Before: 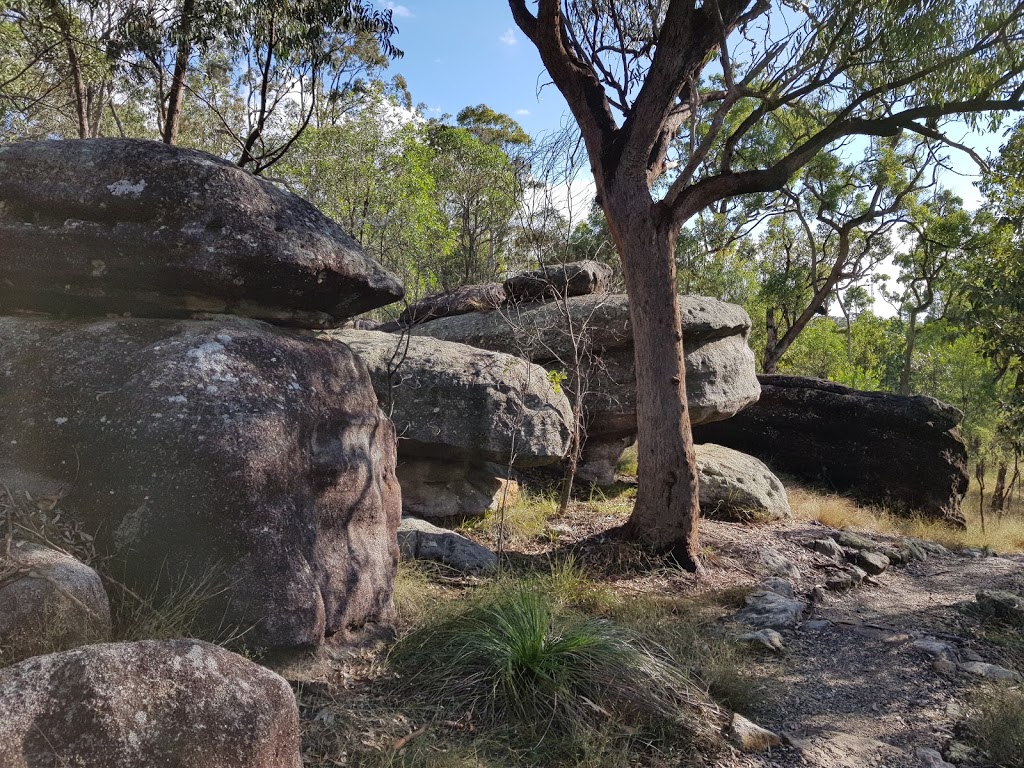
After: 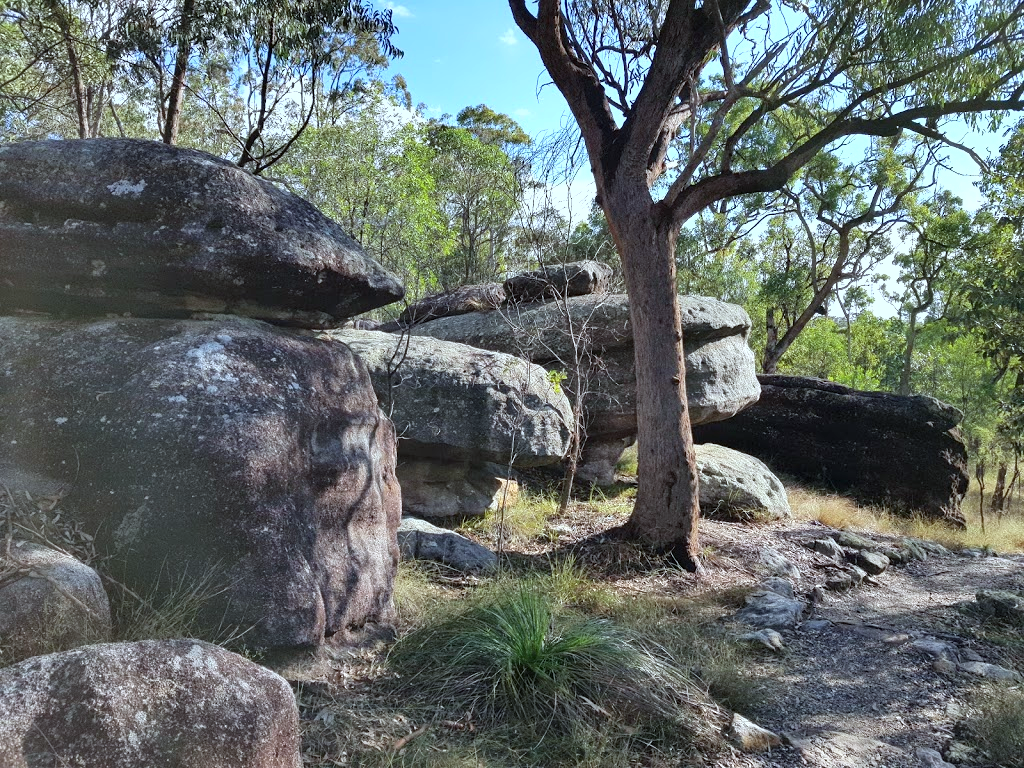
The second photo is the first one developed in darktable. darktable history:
color calibration: gray › normalize channels true, illuminant Planckian (black body), x 0.368, y 0.36, temperature 4277.14 K, gamut compression 0.027
shadows and highlights: radius 124.93, shadows 30.39, highlights -31.24, low approximation 0.01, soften with gaussian
exposure: black level correction 0.001, exposure 0.499 EV, compensate highlight preservation false
